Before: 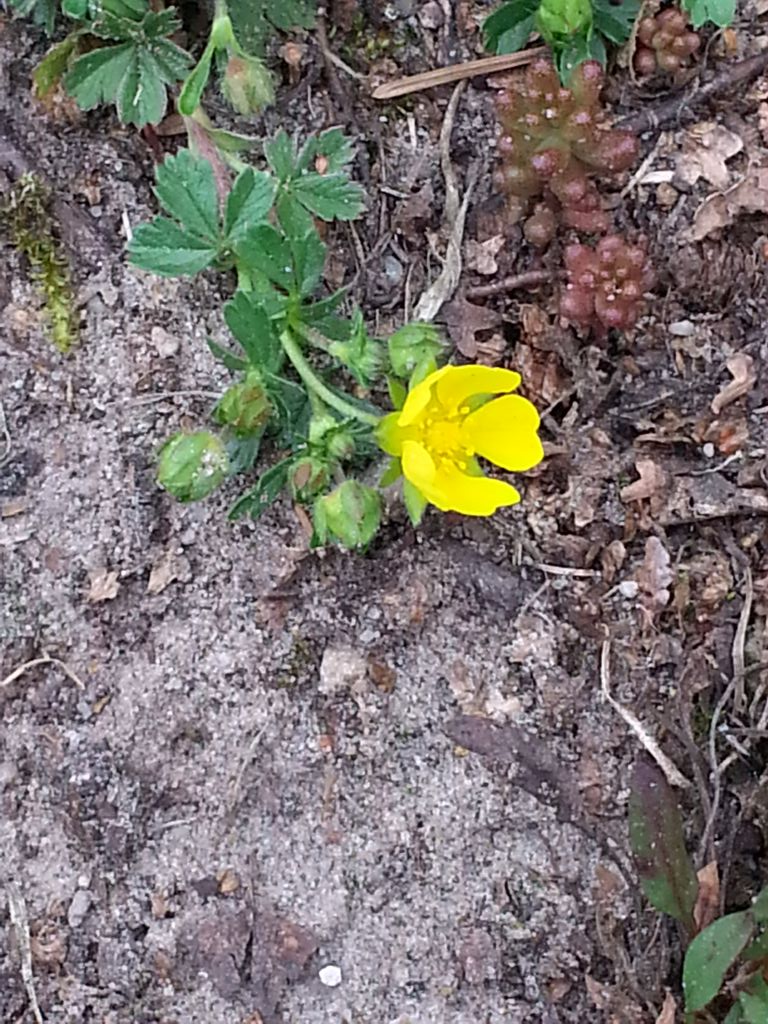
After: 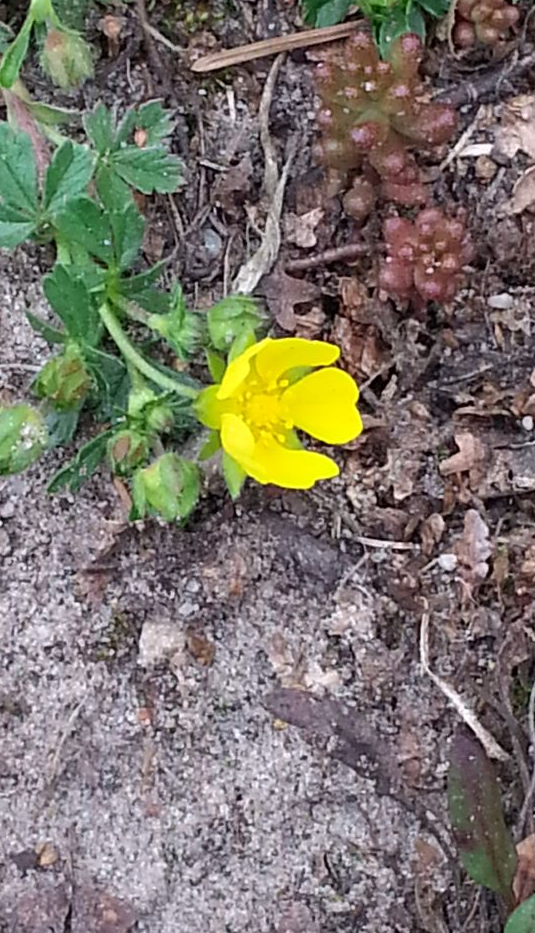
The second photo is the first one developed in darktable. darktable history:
exposure: exposure 0.014 EV, compensate highlight preservation false
crop and rotate: left 23.591%, top 2.727%, right 6.62%, bottom 6.074%
